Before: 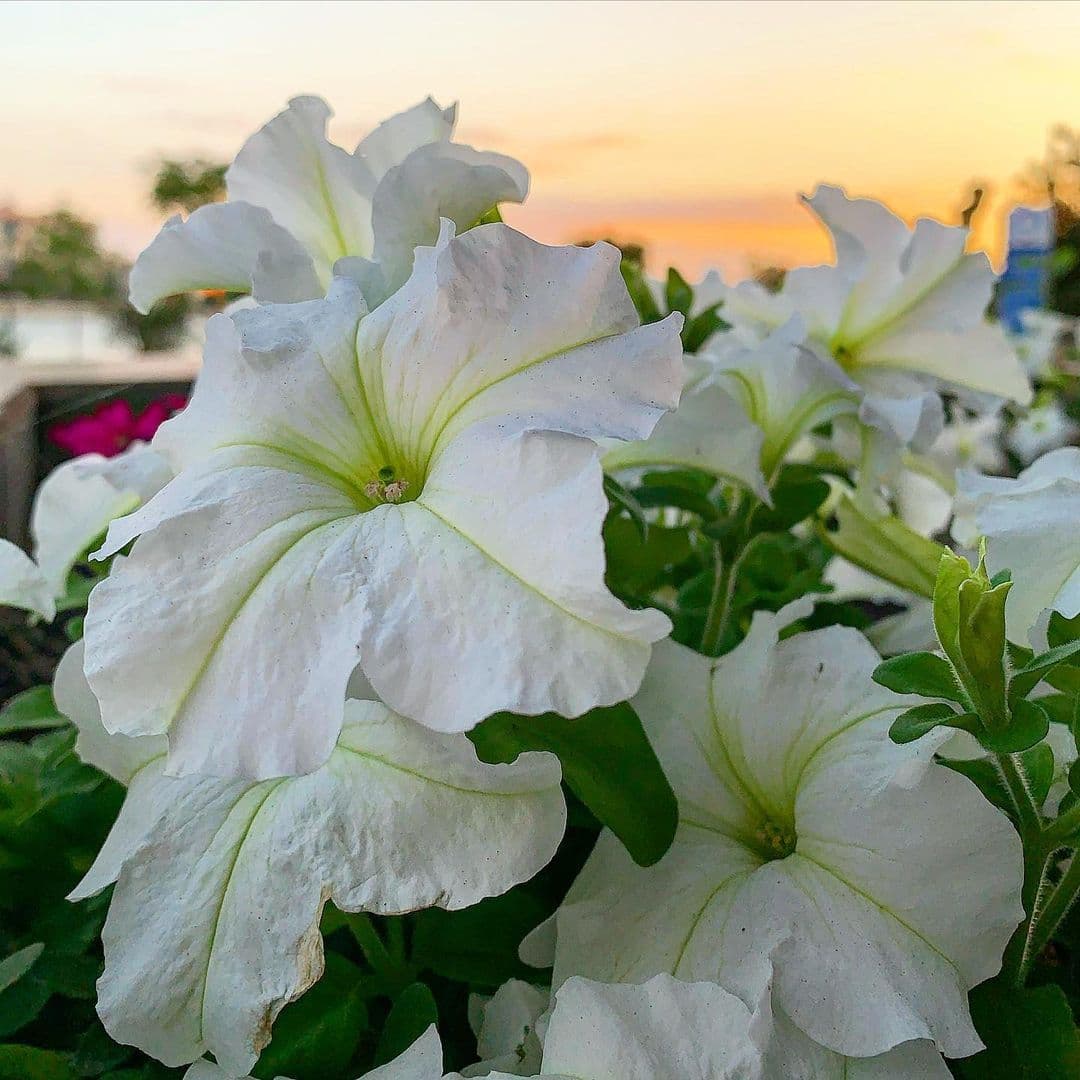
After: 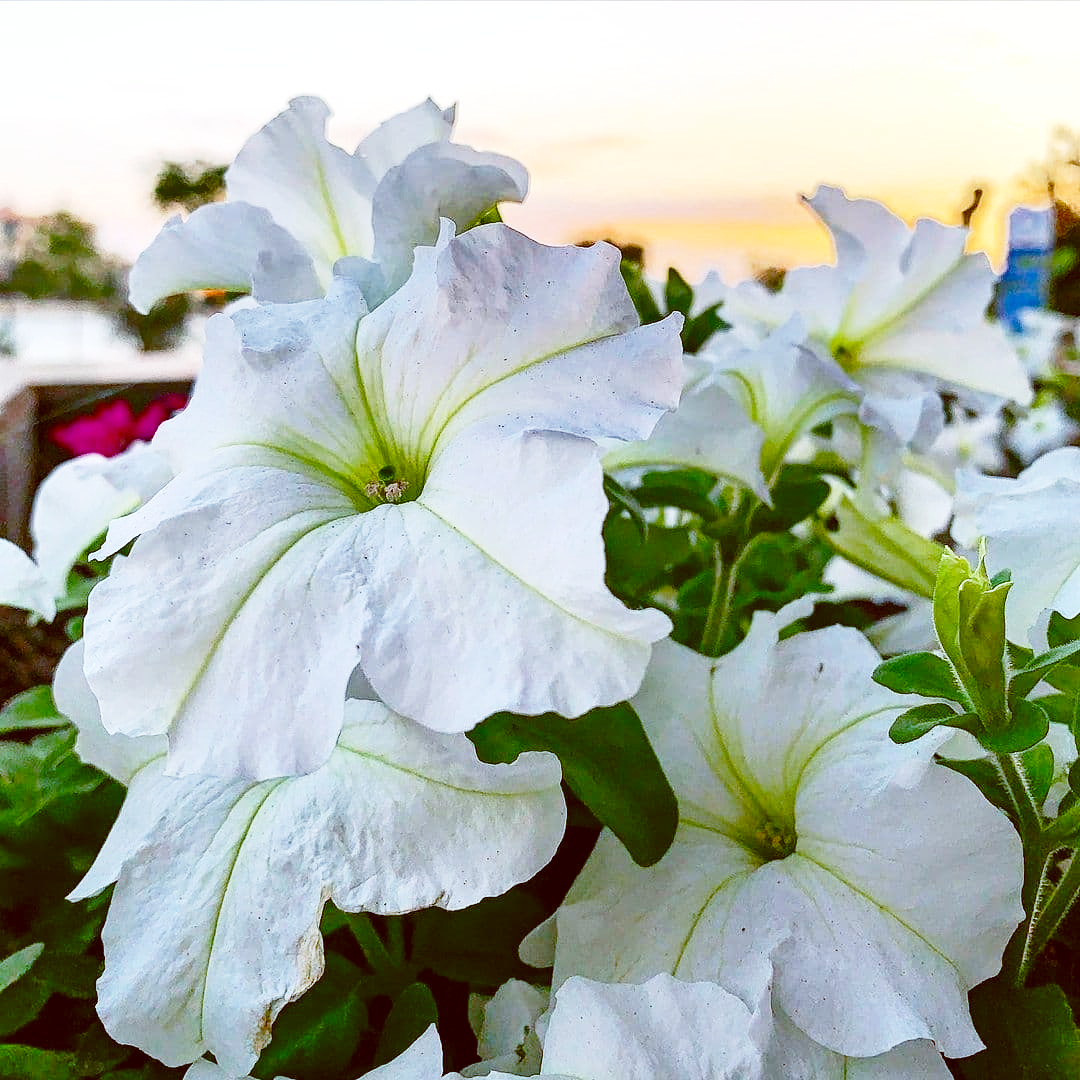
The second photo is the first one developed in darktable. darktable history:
color calibration: illuminant as shot in camera, x 0.358, y 0.373, temperature 4628.91 K
color balance: lift [1, 1.015, 1.004, 0.985], gamma [1, 0.958, 0.971, 1.042], gain [1, 0.956, 0.977, 1.044]
base curve: curves: ch0 [(0, 0) (0.028, 0.03) (0.121, 0.232) (0.46, 0.748) (0.859, 0.968) (1, 1)], preserve colors none
shadows and highlights: soften with gaussian
exposure: exposure 0.191 EV, compensate highlight preservation false
